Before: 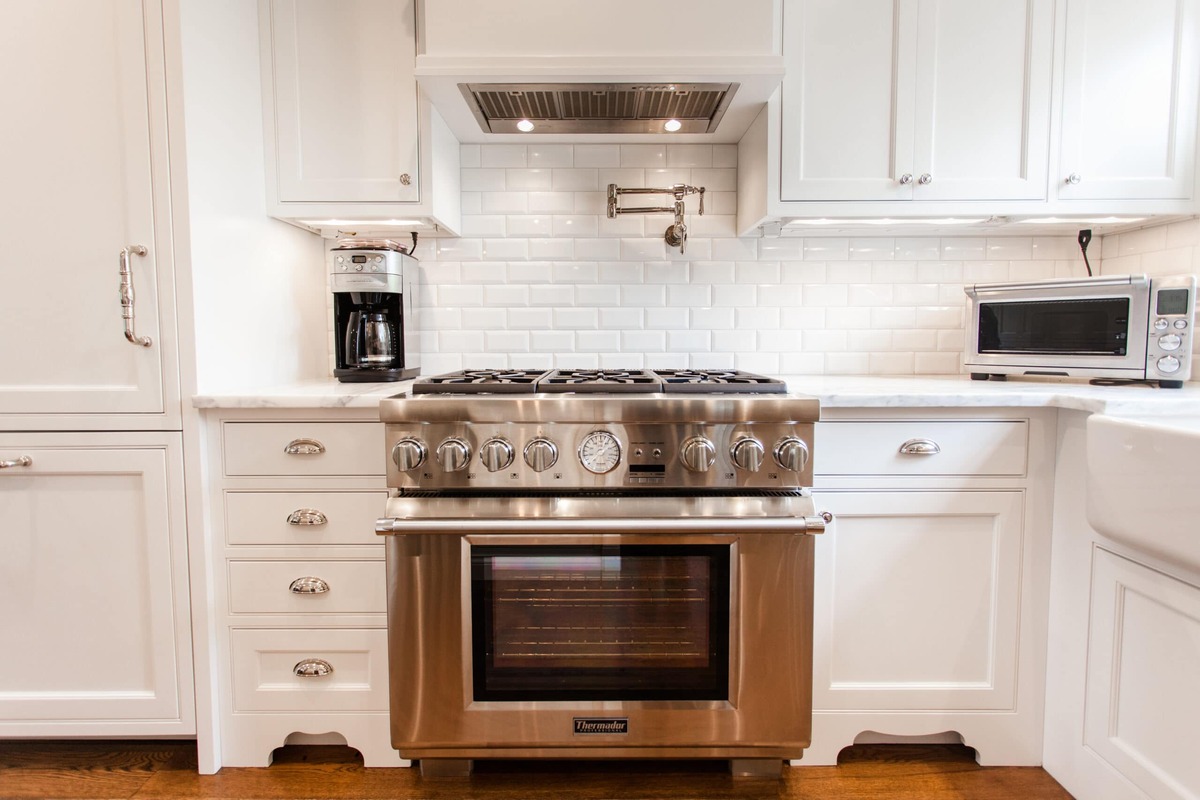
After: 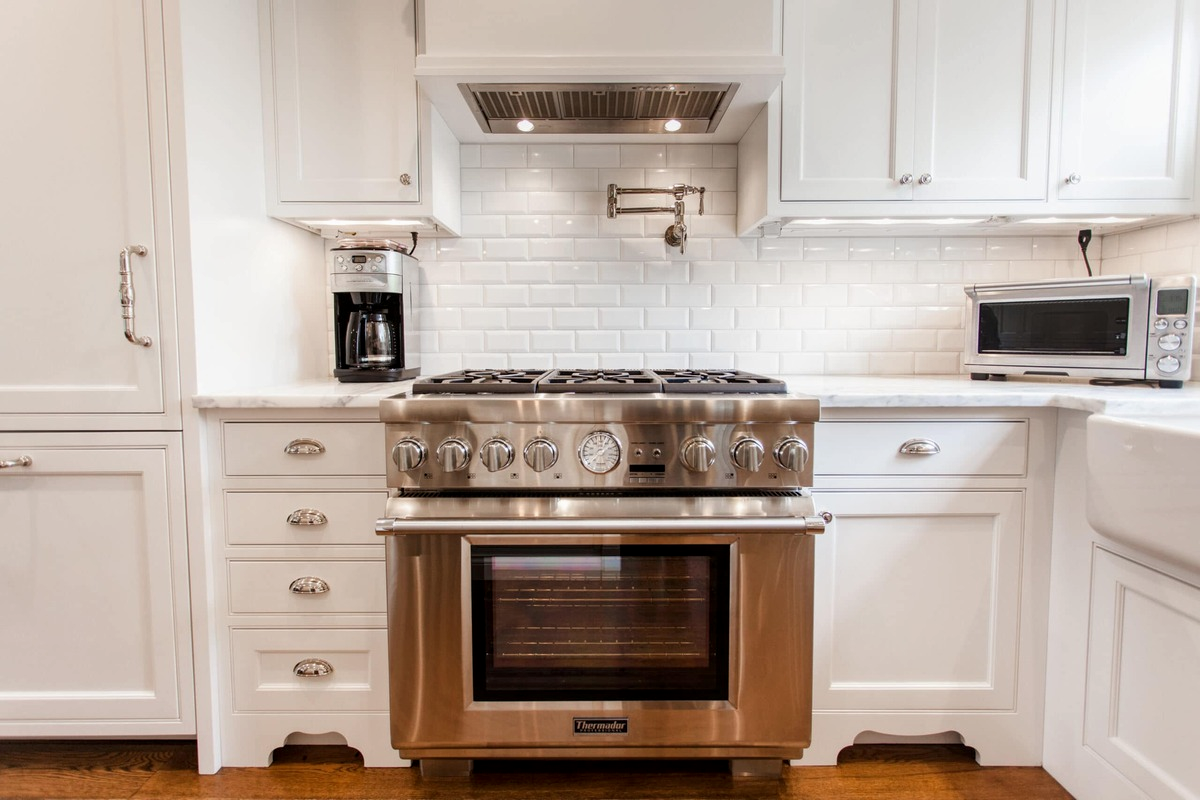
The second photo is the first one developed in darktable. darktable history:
tone equalizer: -8 EV -1.84 EV, -7 EV -1.16 EV, -6 EV -1.62 EV, smoothing diameter 25%, edges refinement/feathering 10, preserve details guided filter
exposure: exposure -0.116 EV, compensate exposure bias true, compensate highlight preservation false
local contrast: highlights 100%, shadows 100%, detail 120%, midtone range 0.2
